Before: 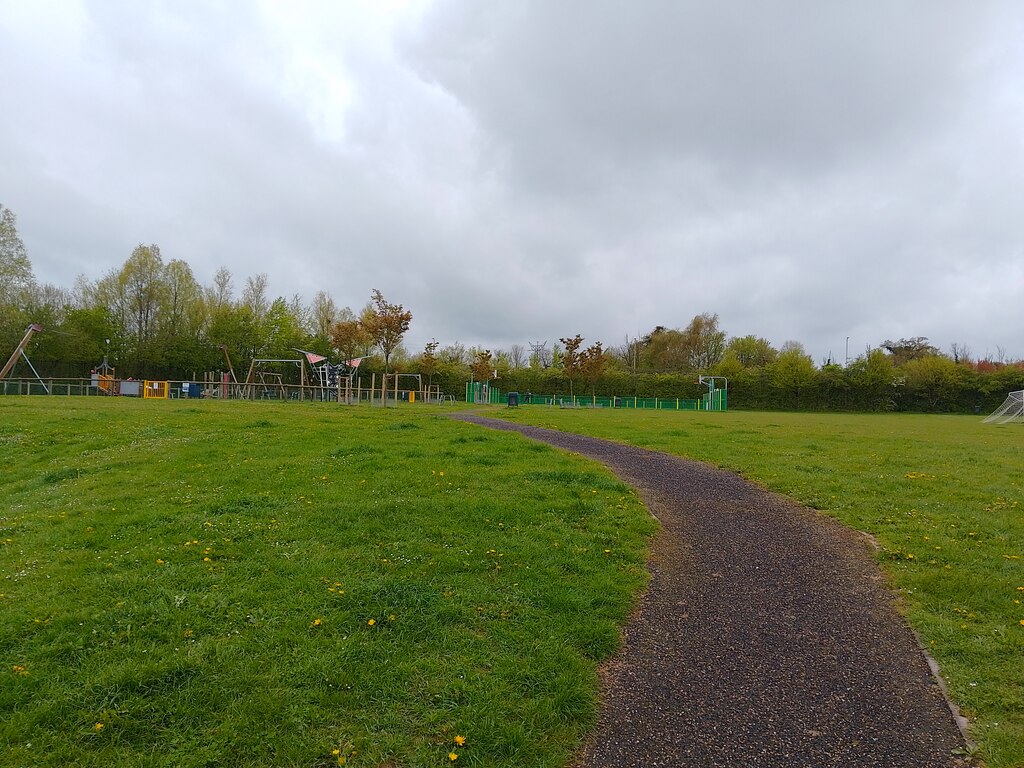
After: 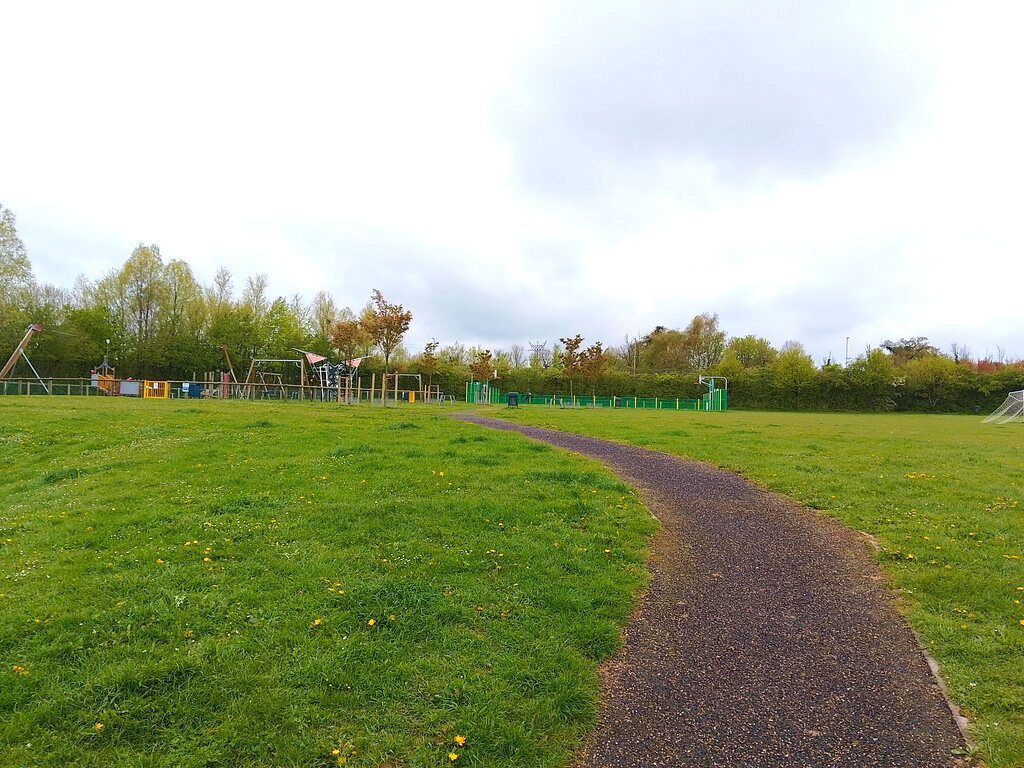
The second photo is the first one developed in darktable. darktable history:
velvia: on, module defaults
exposure: black level correction 0, exposure 0.7 EV, compensate exposure bias true, compensate highlight preservation false
